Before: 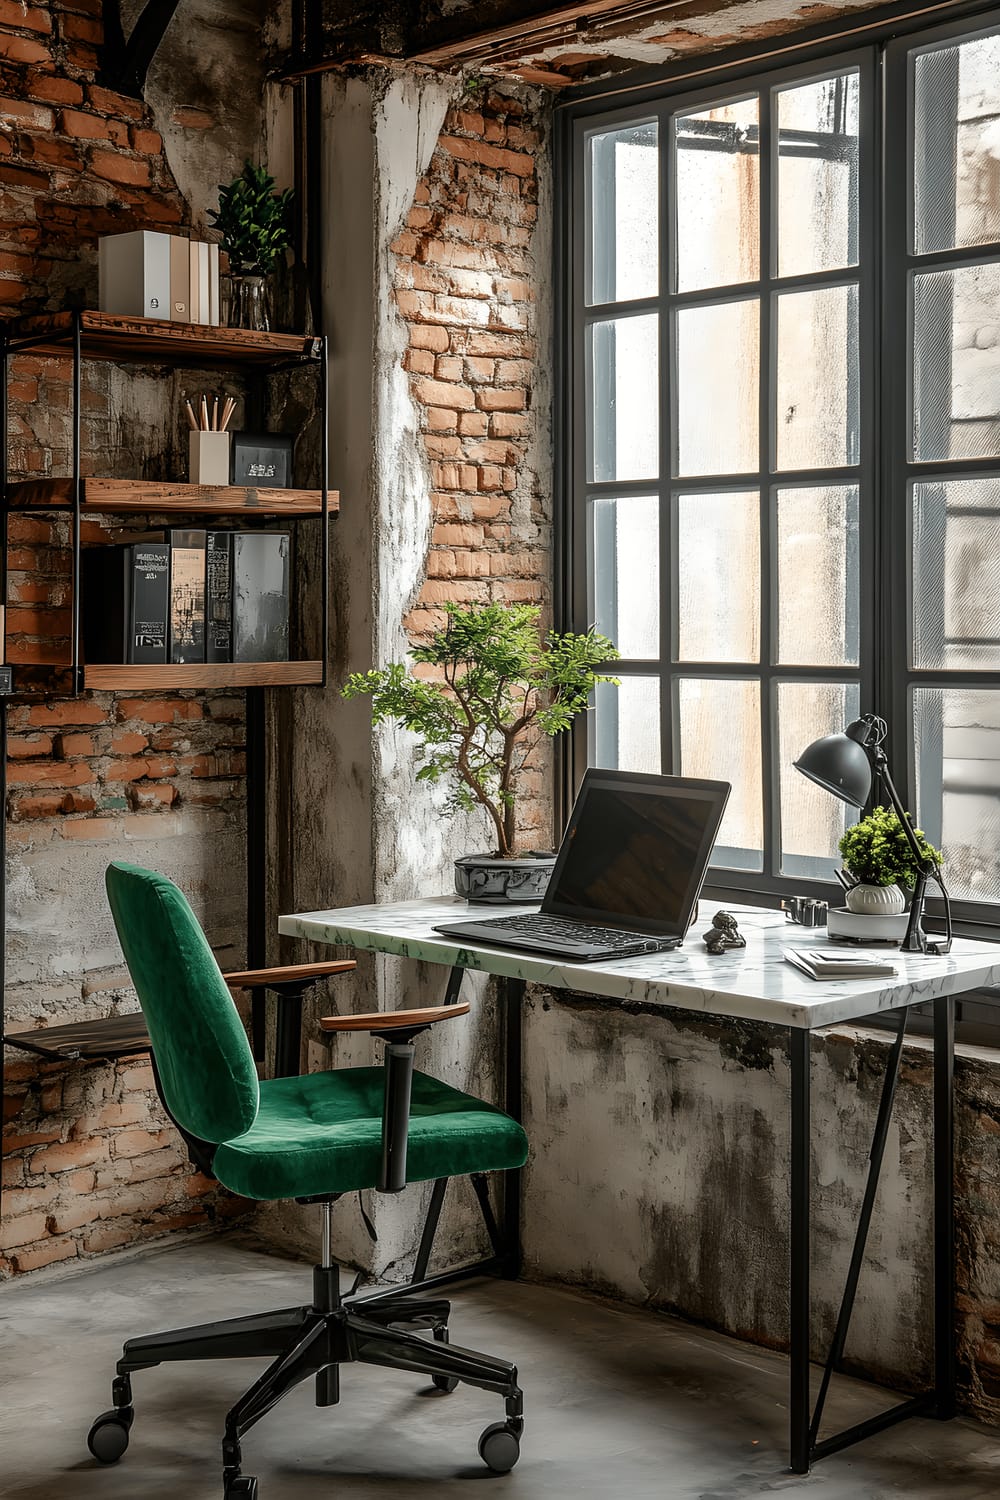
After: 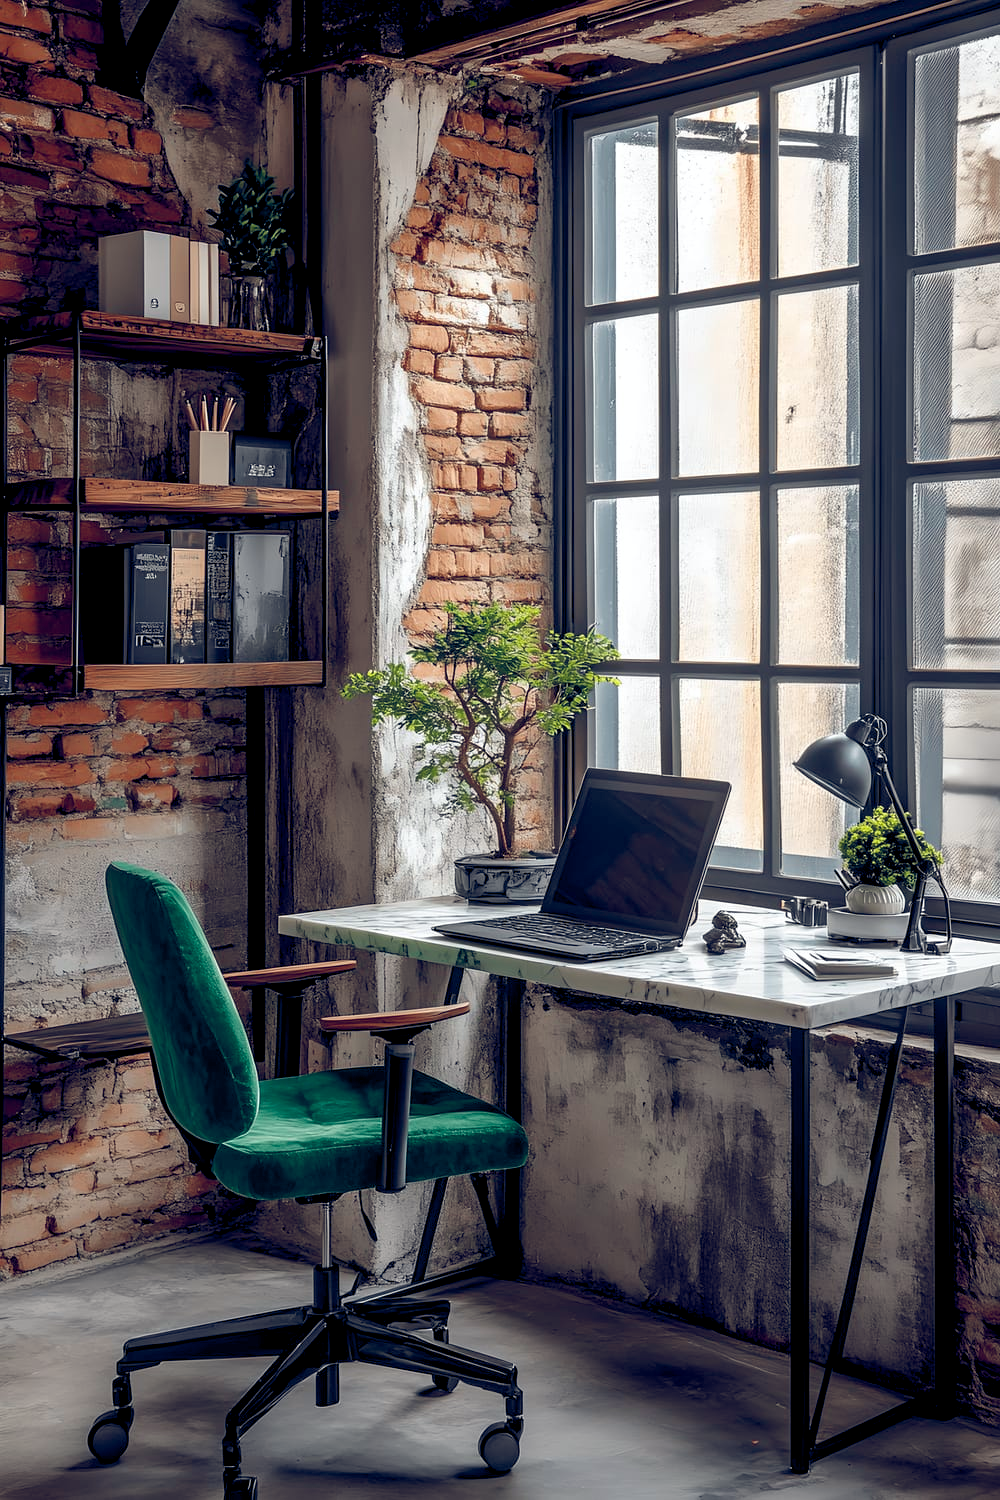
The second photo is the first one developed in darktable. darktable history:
color balance rgb: global offset › luminance -0.272%, global offset › chroma 0.314%, global offset › hue 262.09°, perceptual saturation grading › global saturation 25.451%
